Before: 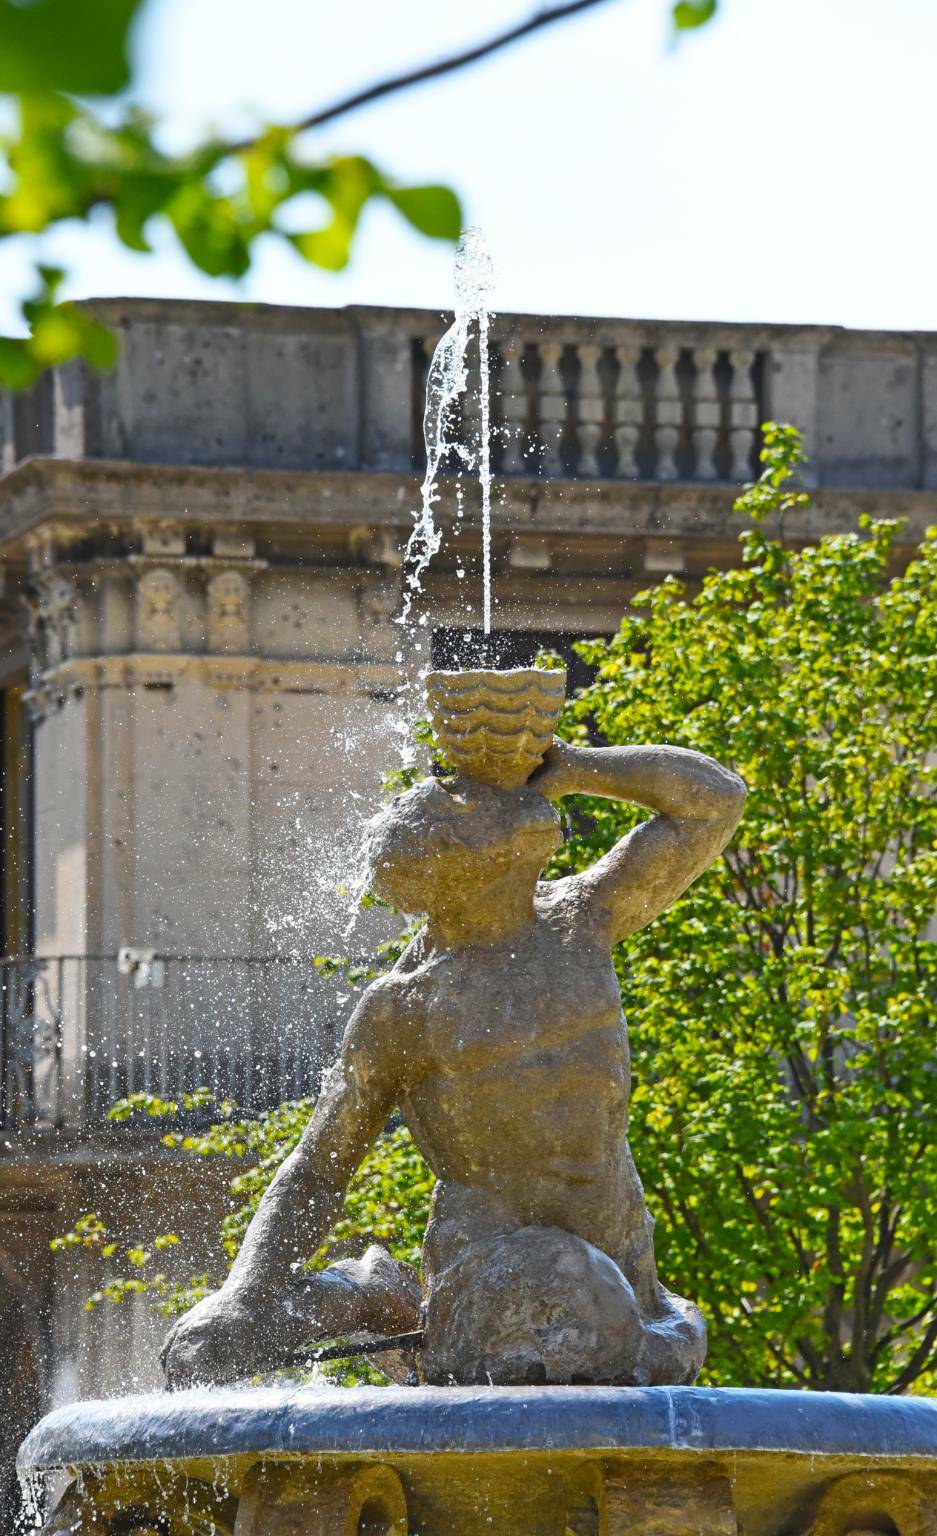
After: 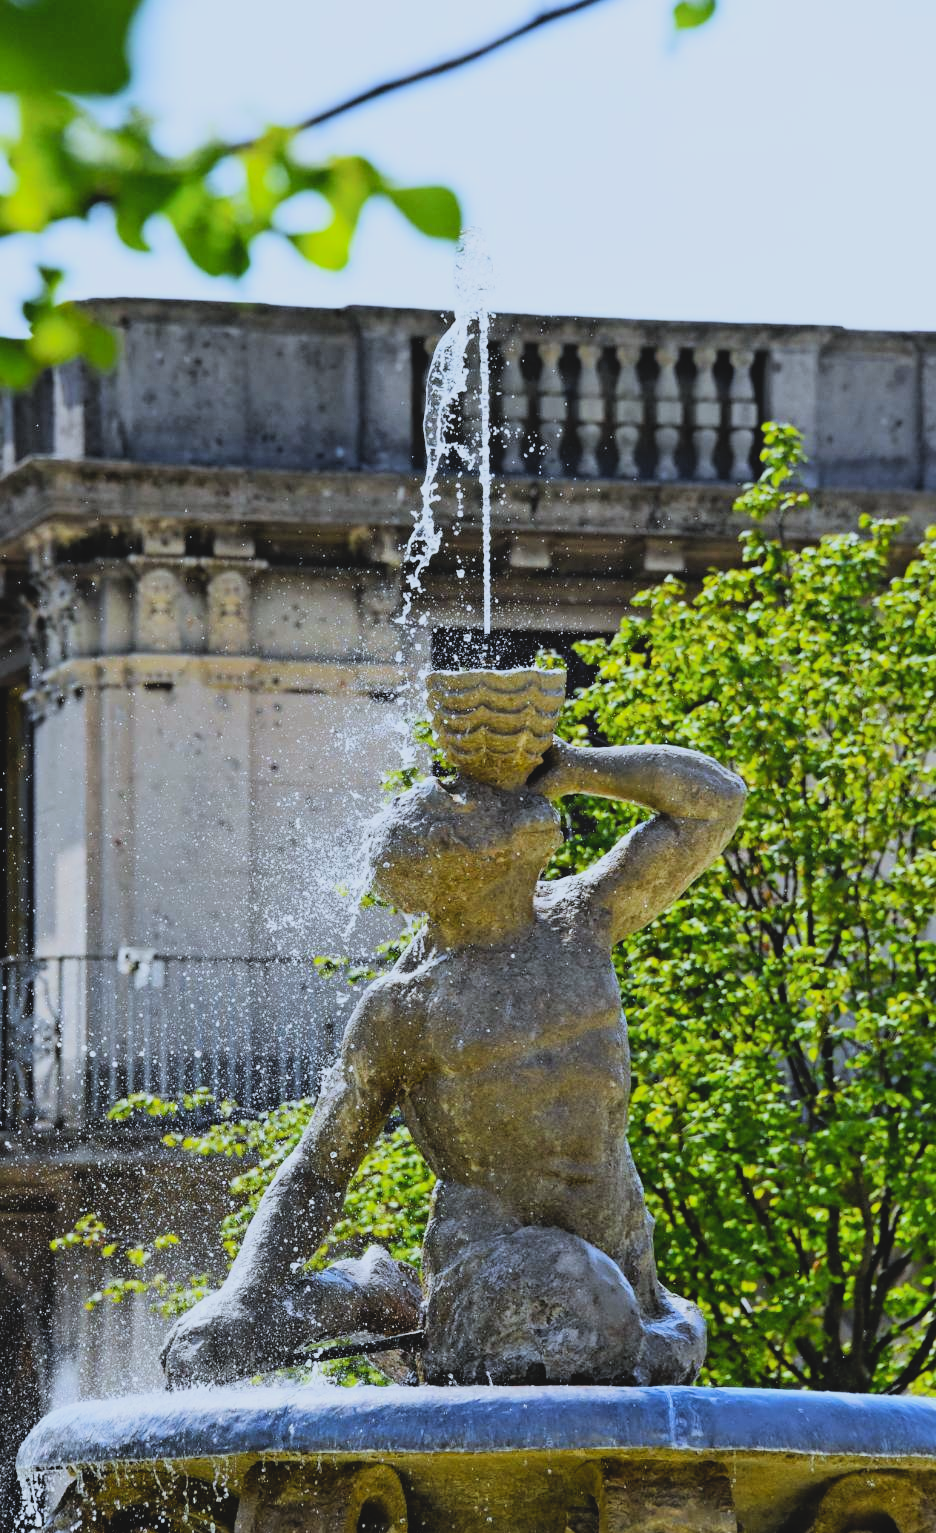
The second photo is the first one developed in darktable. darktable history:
white balance: red 0.924, blue 1.095
filmic rgb: black relative exposure -5 EV, hardness 2.88, contrast 1.5
crop: top 0.05%, bottom 0.098%
tone equalizer: on, module defaults
contrast brightness saturation: contrast -0.1, brightness 0.05, saturation 0.08
